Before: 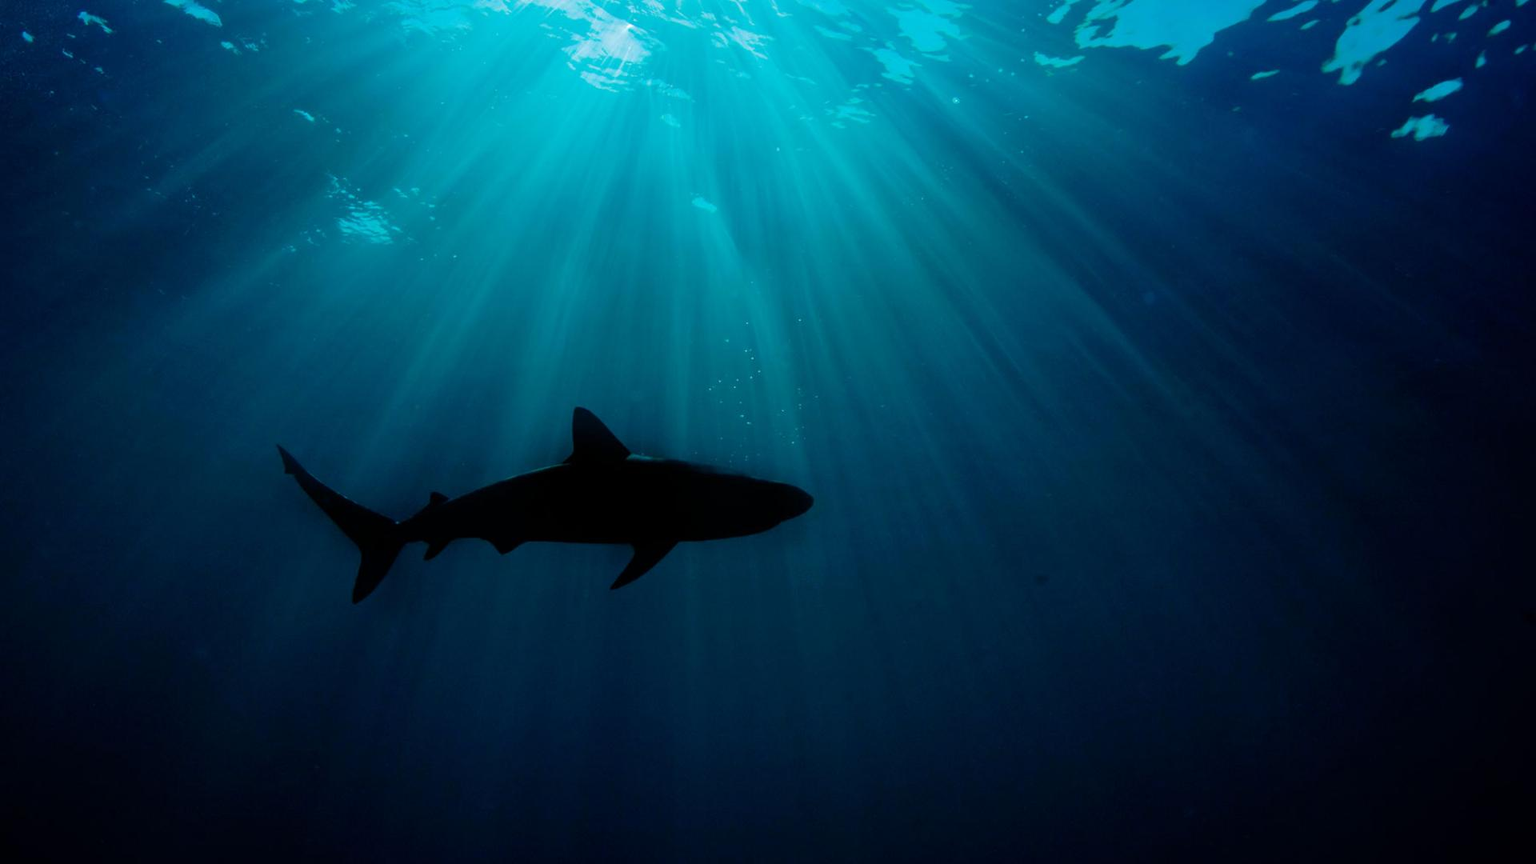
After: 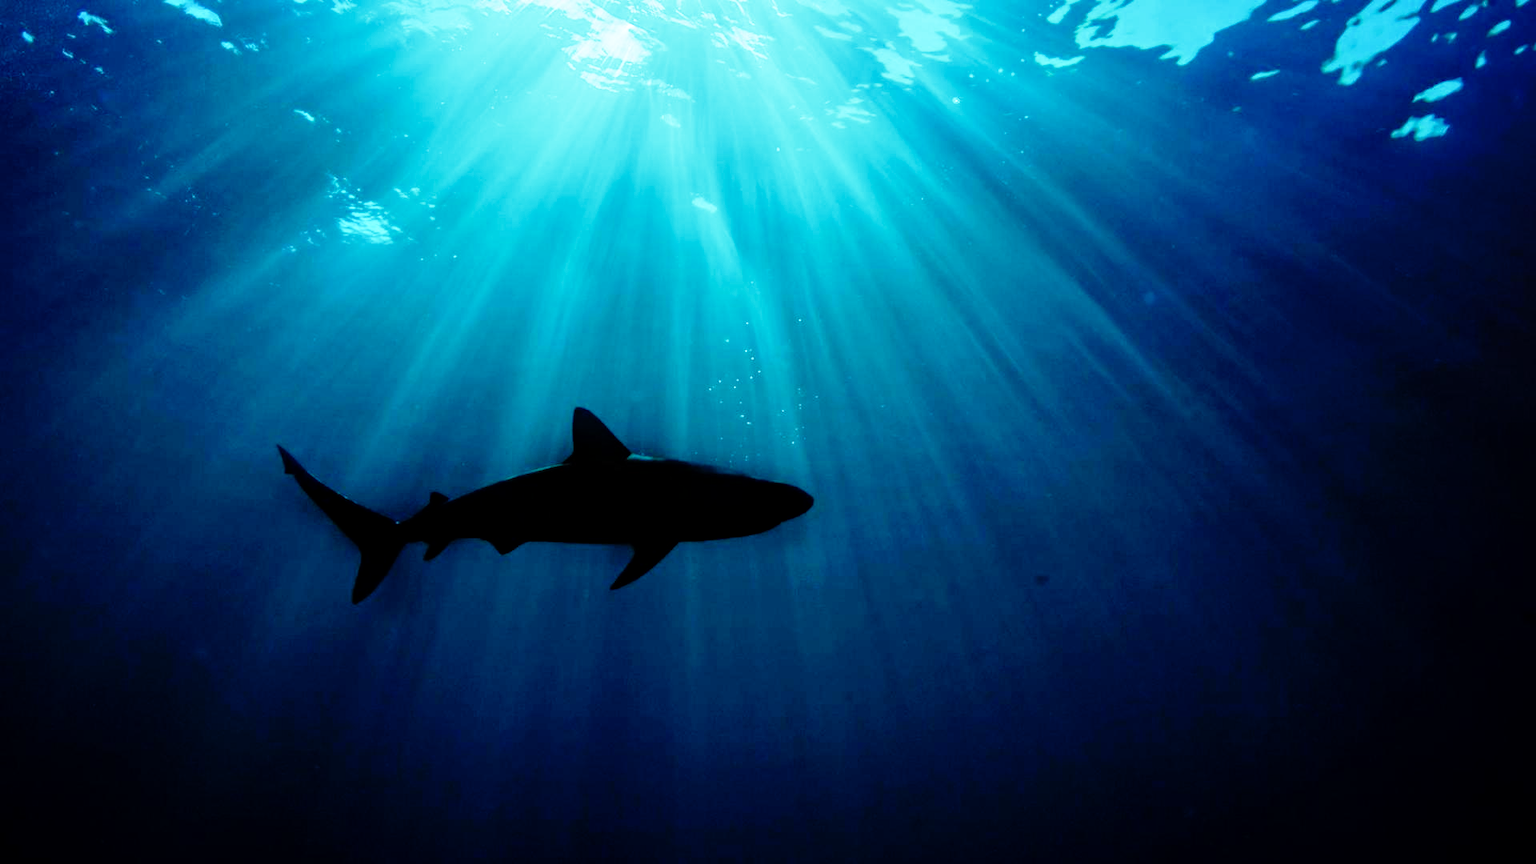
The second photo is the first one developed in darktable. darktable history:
local contrast: on, module defaults
base curve: curves: ch0 [(0, 0) (0.012, 0.01) (0.073, 0.168) (0.31, 0.711) (0.645, 0.957) (1, 1)], preserve colors none
